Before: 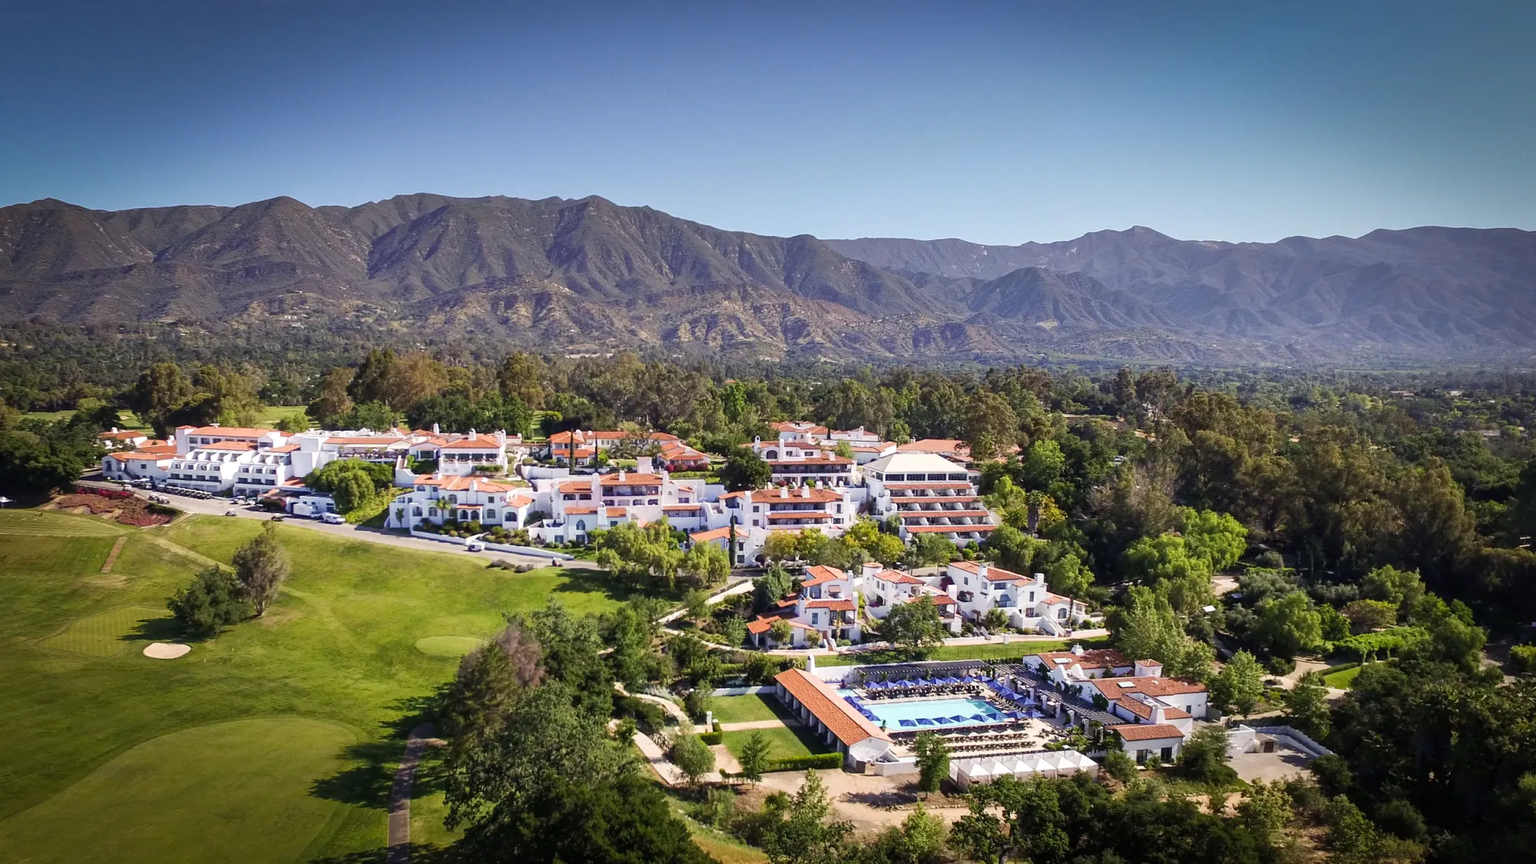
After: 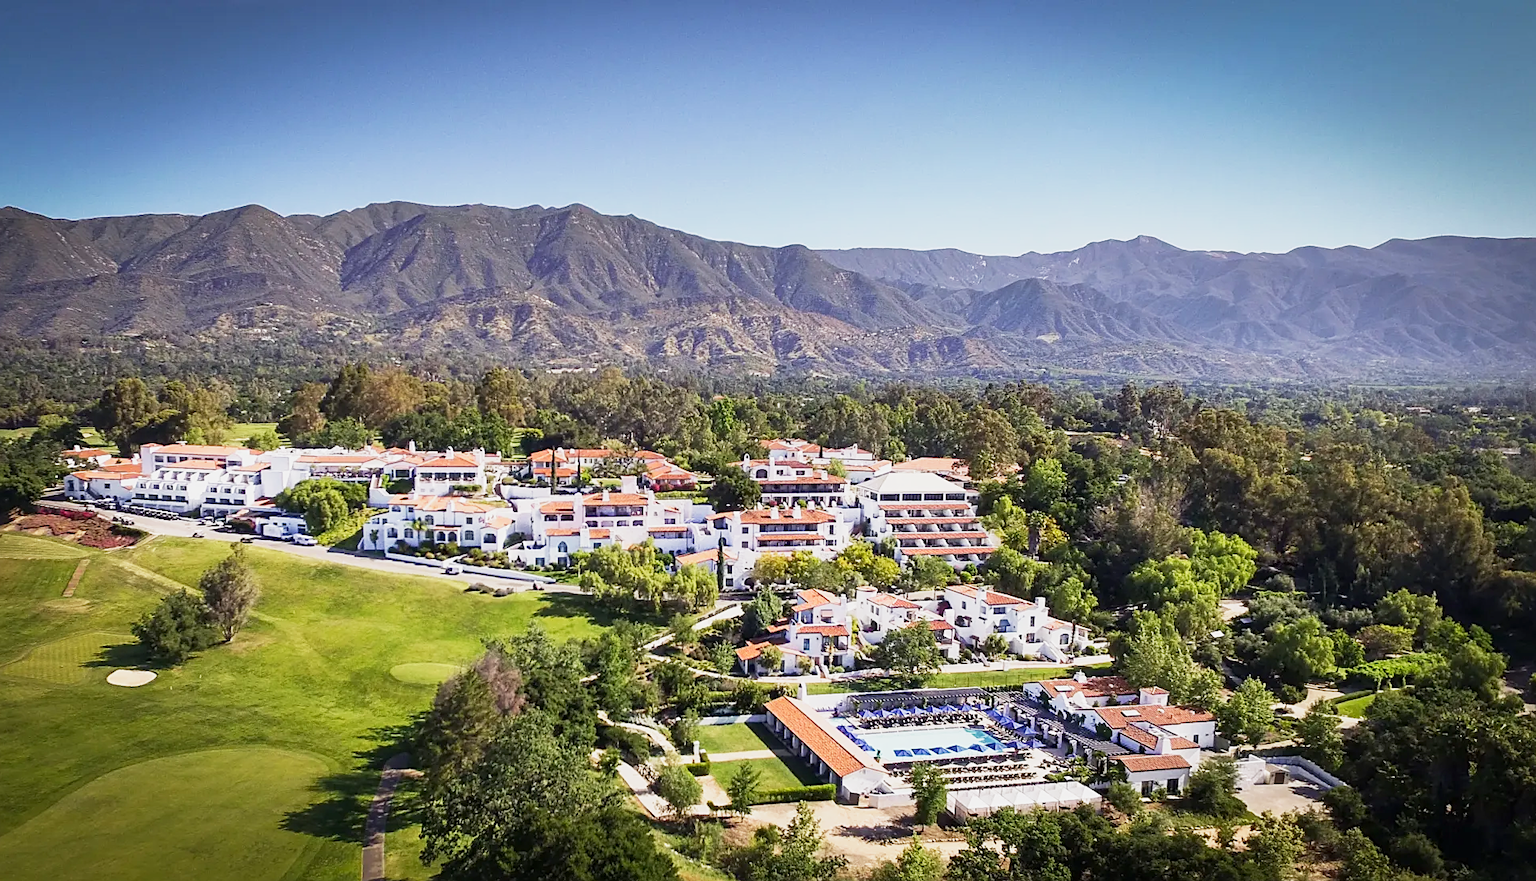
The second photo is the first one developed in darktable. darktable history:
sharpen: on, module defaults
base curve: curves: ch0 [(0, 0) (0.088, 0.125) (0.176, 0.251) (0.354, 0.501) (0.613, 0.749) (1, 0.877)], preserve colors none
crop and rotate: left 2.676%, right 1.324%, bottom 1.98%
